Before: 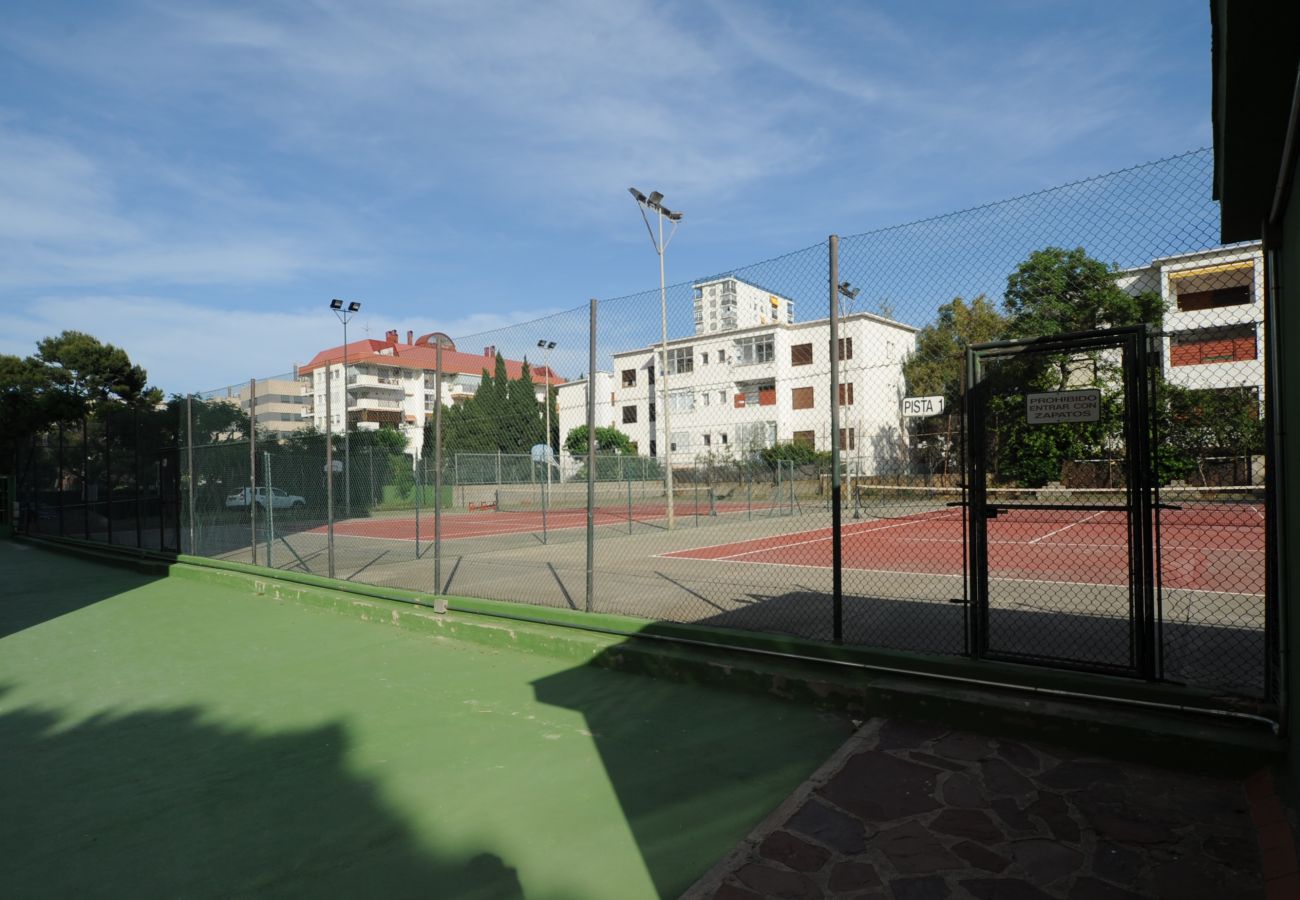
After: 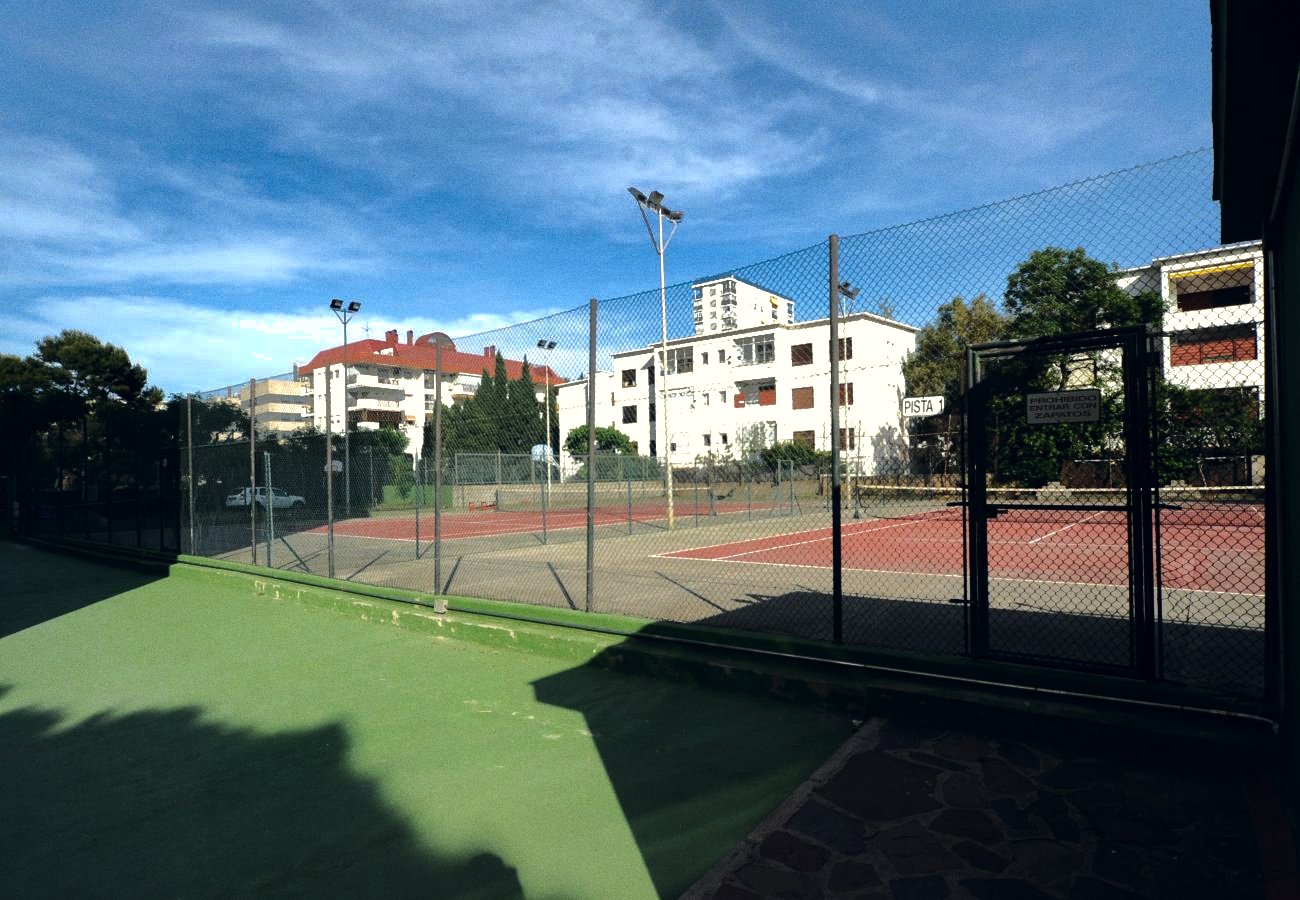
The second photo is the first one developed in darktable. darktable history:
tone equalizer: -8 EV -1.08 EV, -7 EV -1.01 EV, -6 EV -0.867 EV, -5 EV -0.578 EV, -3 EV 0.578 EV, -2 EV 0.867 EV, -1 EV 1.01 EV, +0 EV 1.08 EV, edges refinement/feathering 500, mask exposure compensation -1.57 EV, preserve details no
color correction: highlights a* 0.207, highlights b* 2.7, shadows a* -0.874, shadows b* -4.78
rotate and perspective: automatic cropping original format, crop left 0, crop top 0
shadows and highlights: shadows -19.91, highlights -73.15
grain: coarseness 0.09 ISO
